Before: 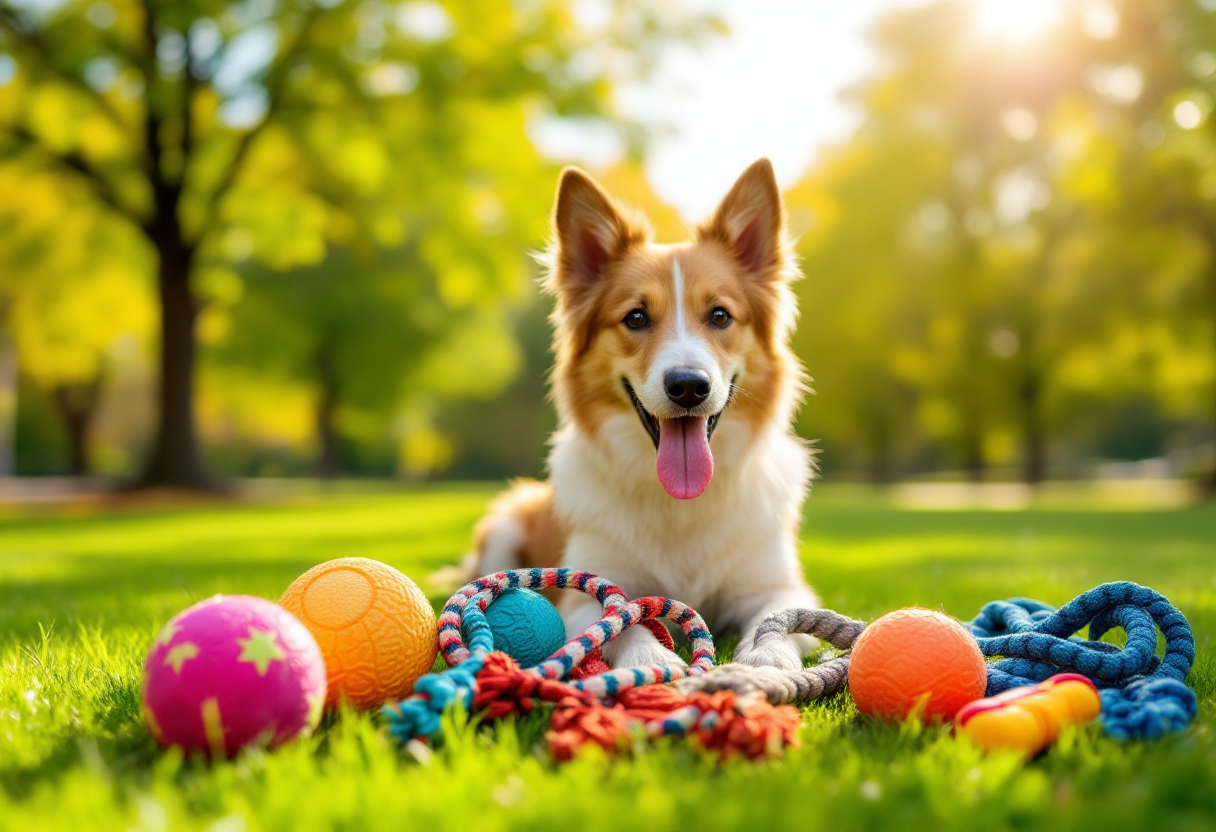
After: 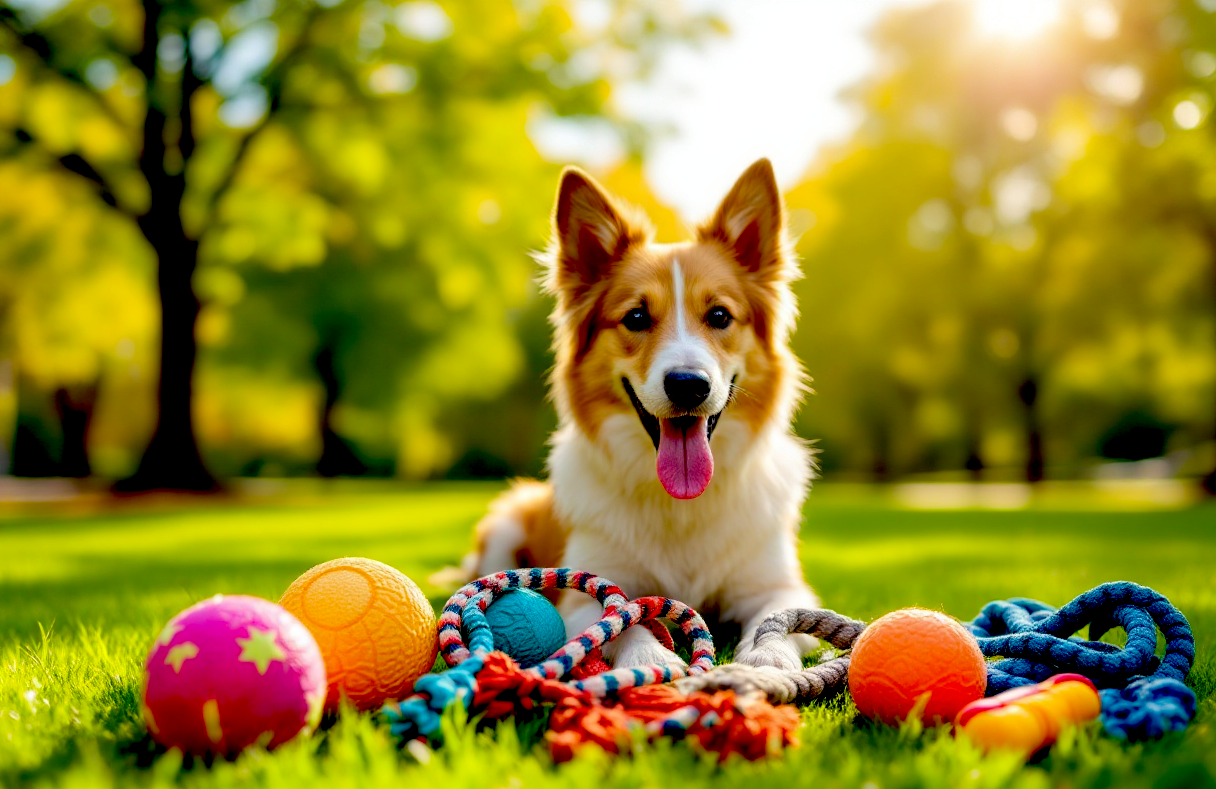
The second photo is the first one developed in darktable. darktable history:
exposure: black level correction 0.047, exposure 0.013 EV, compensate highlight preservation false
crop and rotate: top 0%, bottom 5.097%
haze removal: compatibility mode true, adaptive false
